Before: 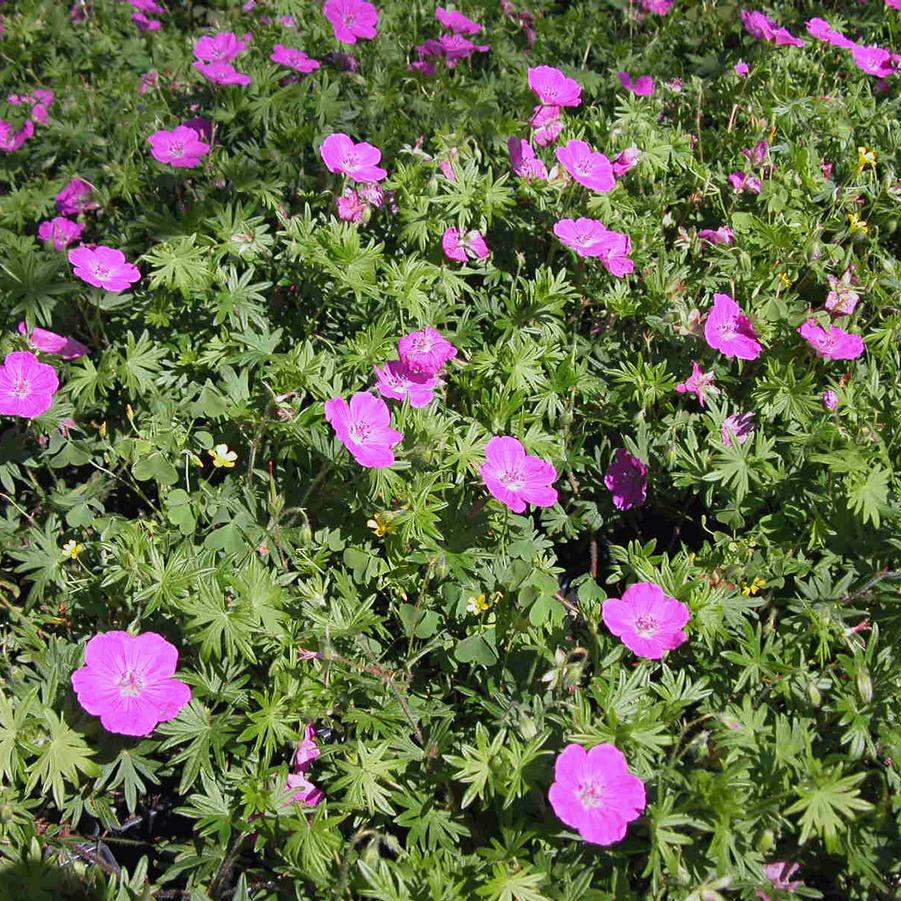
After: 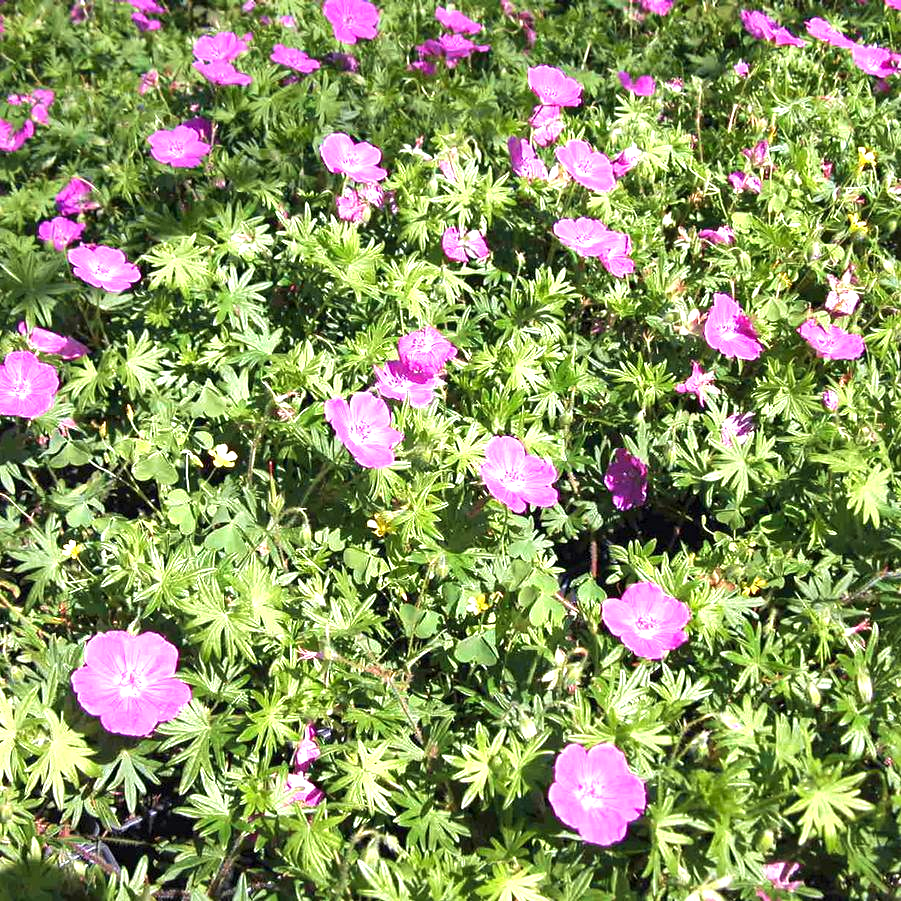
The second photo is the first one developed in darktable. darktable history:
exposure: black level correction 0, exposure 1.096 EV, compensate exposure bias true, compensate highlight preservation false
tone equalizer: on, module defaults
local contrast: mode bilateral grid, contrast 20, coarseness 50, detail 149%, midtone range 0.2
velvia: on, module defaults
